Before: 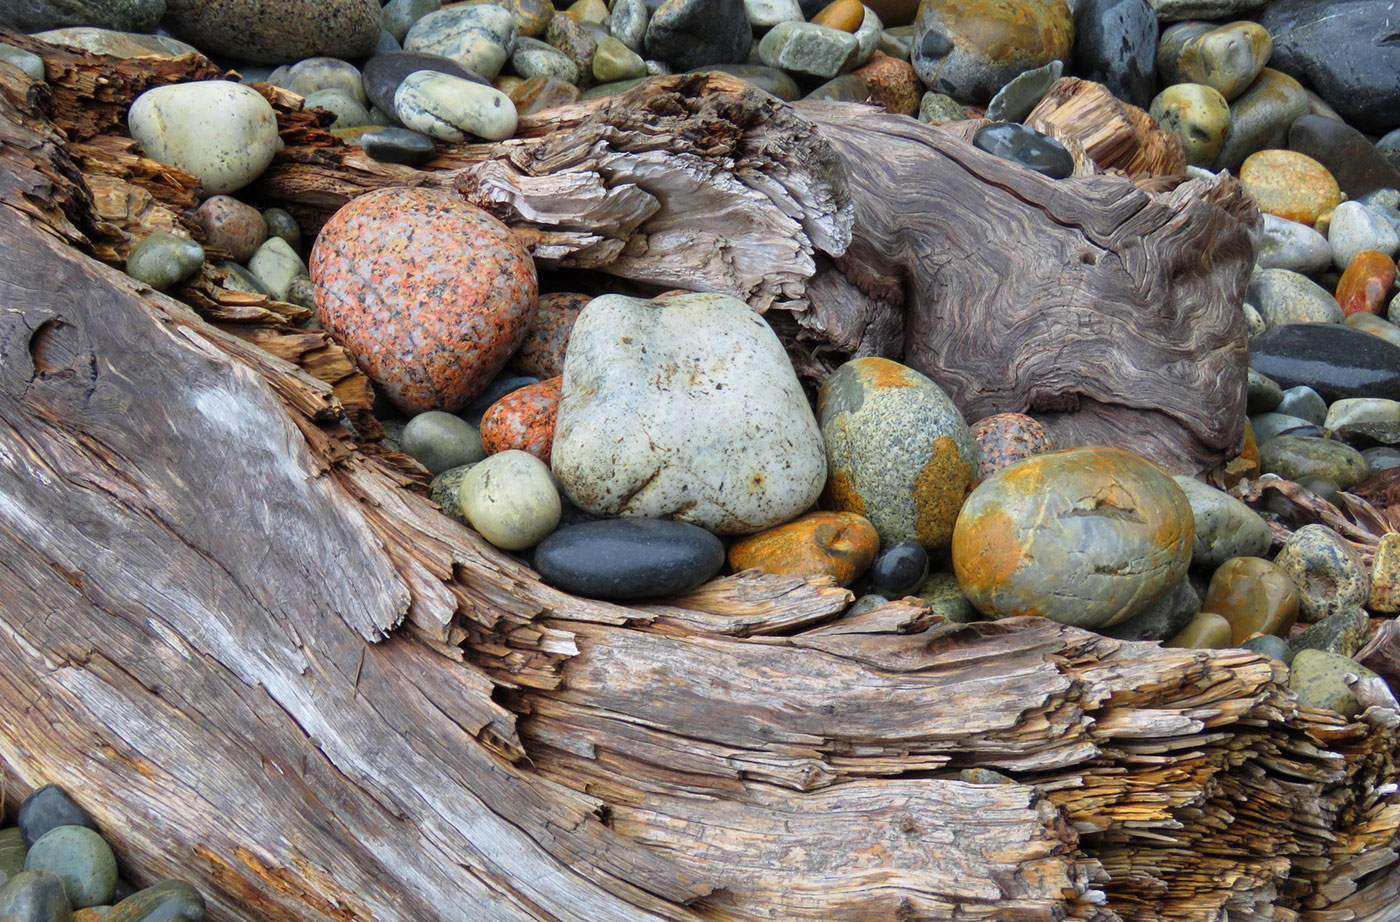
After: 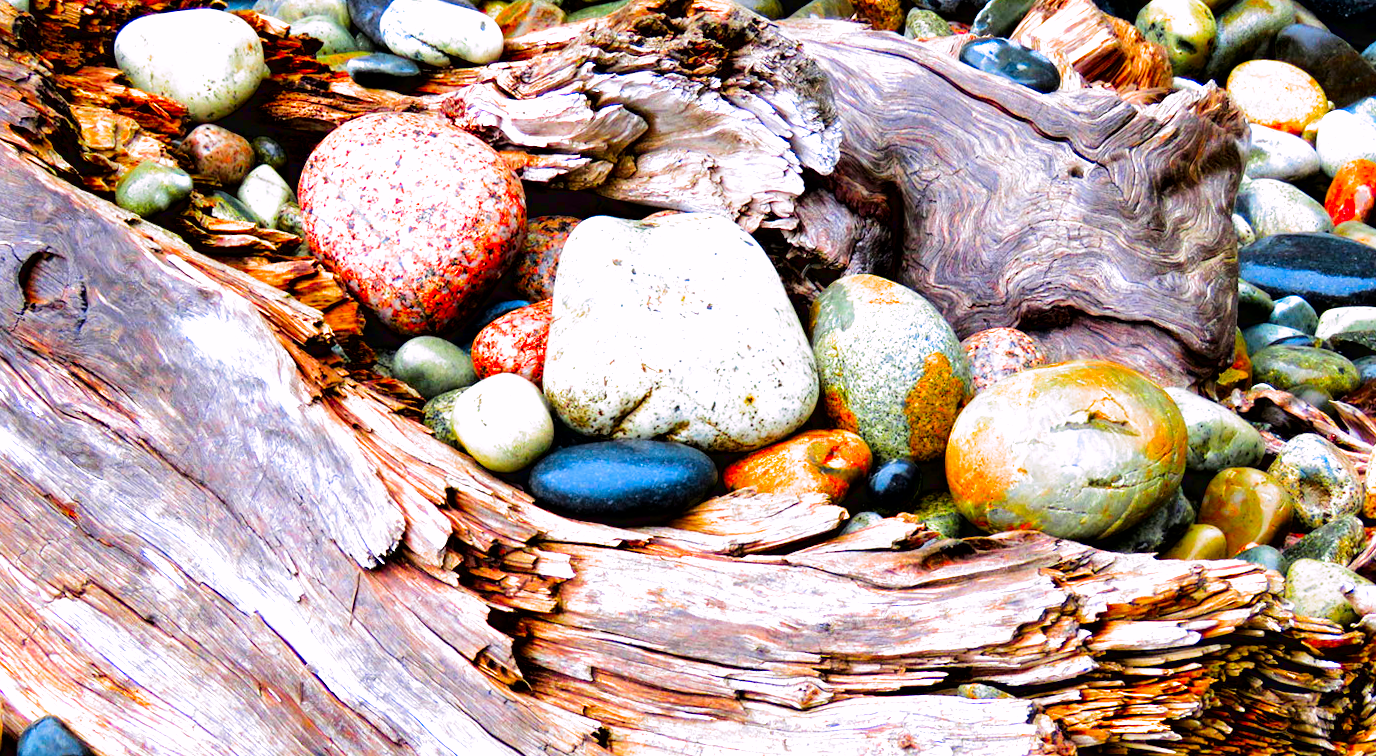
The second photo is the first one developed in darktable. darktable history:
crop: top 7.625%, bottom 8.027%
tone curve: curves: ch0 [(0, 0) (0.08, 0.056) (0.4, 0.4) (0.6, 0.612) (0.92, 0.924) (1, 1)], color space Lab, linked channels, preserve colors none
filmic rgb: black relative exposure -8.2 EV, white relative exposure 2.2 EV, threshold 3 EV, hardness 7.11, latitude 75%, contrast 1.325, highlights saturation mix -2%, shadows ↔ highlights balance 30%, preserve chrominance RGB euclidean norm, color science v5 (2021), contrast in shadows safe, contrast in highlights safe, enable highlight reconstruction true
color correction: highlights a* 1.59, highlights b* -1.7, saturation 2.48
white balance: emerald 1
exposure: black level correction 0.01, exposure 1 EV, compensate highlight preservation false
rotate and perspective: rotation -1°, crop left 0.011, crop right 0.989, crop top 0.025, crop bottom 0.975
